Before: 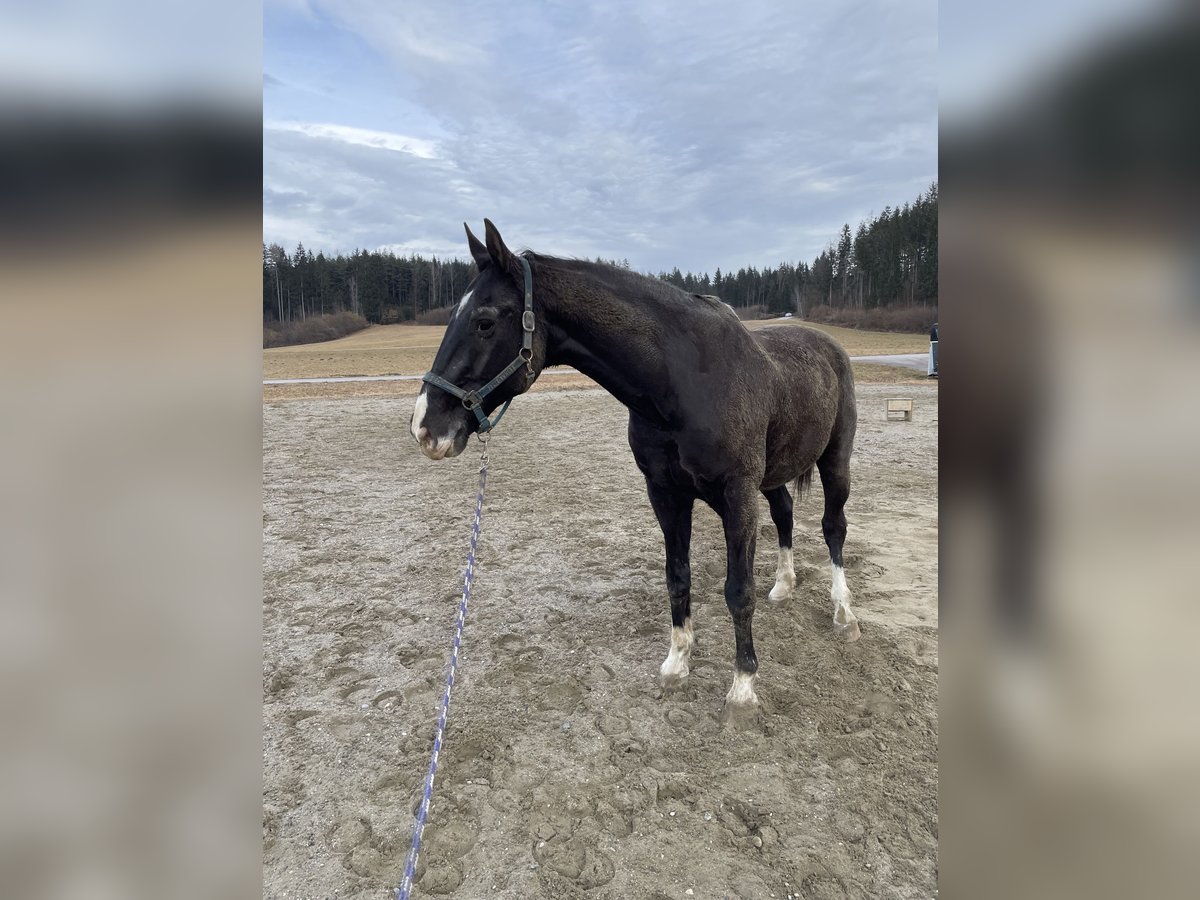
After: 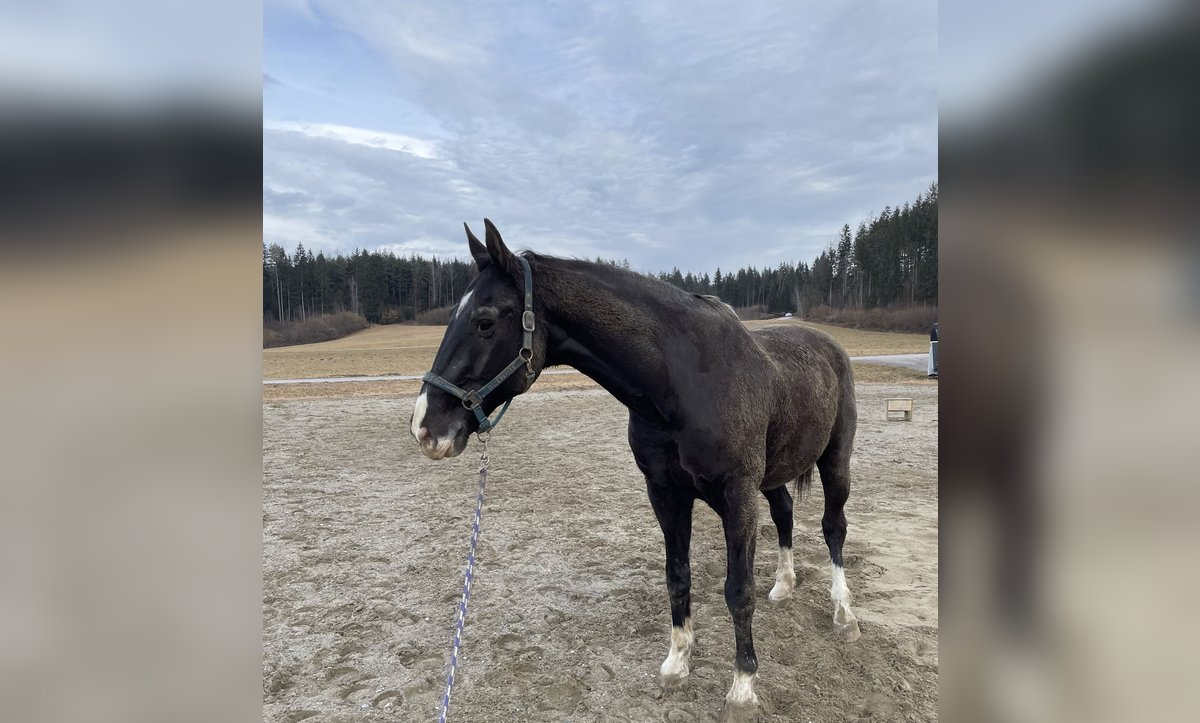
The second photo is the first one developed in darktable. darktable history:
crop: bottom 19.631%
